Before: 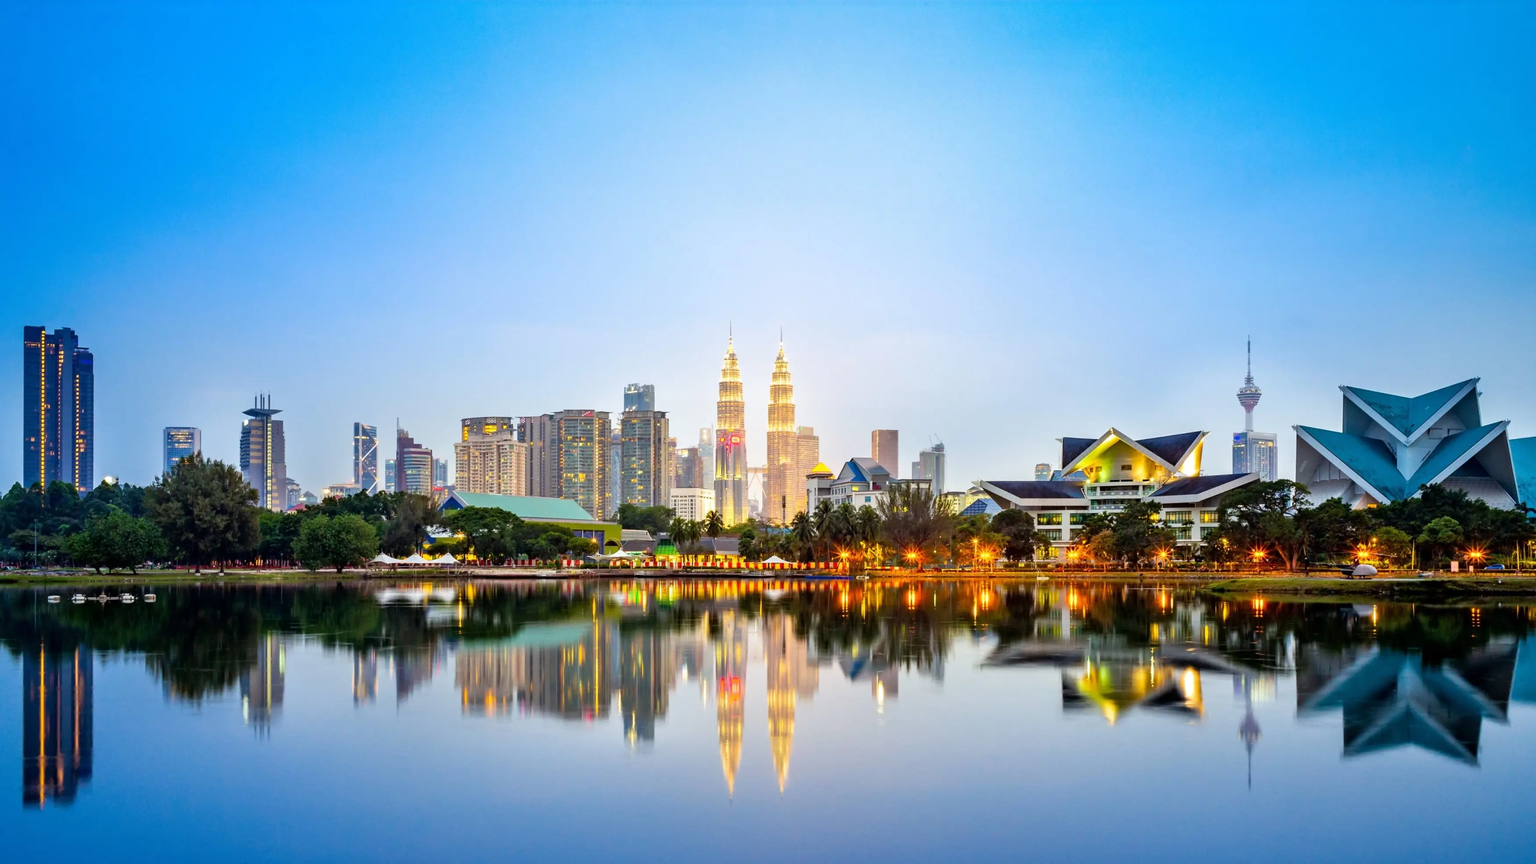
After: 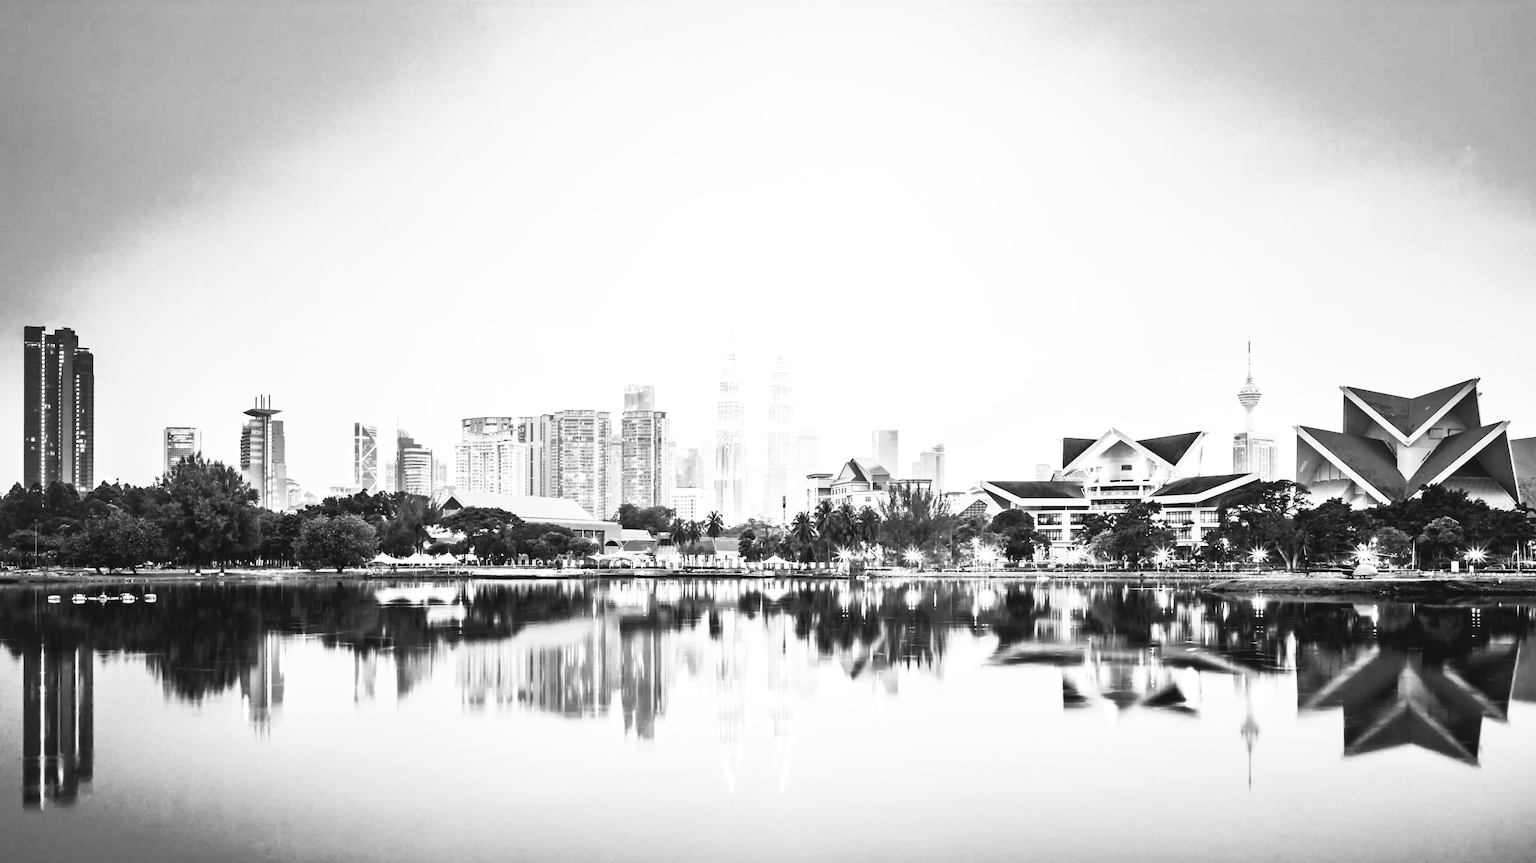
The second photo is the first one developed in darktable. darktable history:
contrast brightness saturation: contrast 0.53, brightness 0.47, saturation -1
exposure: black level correction -0.002, exposure 0.54 EV, compensate highlight preservation false
